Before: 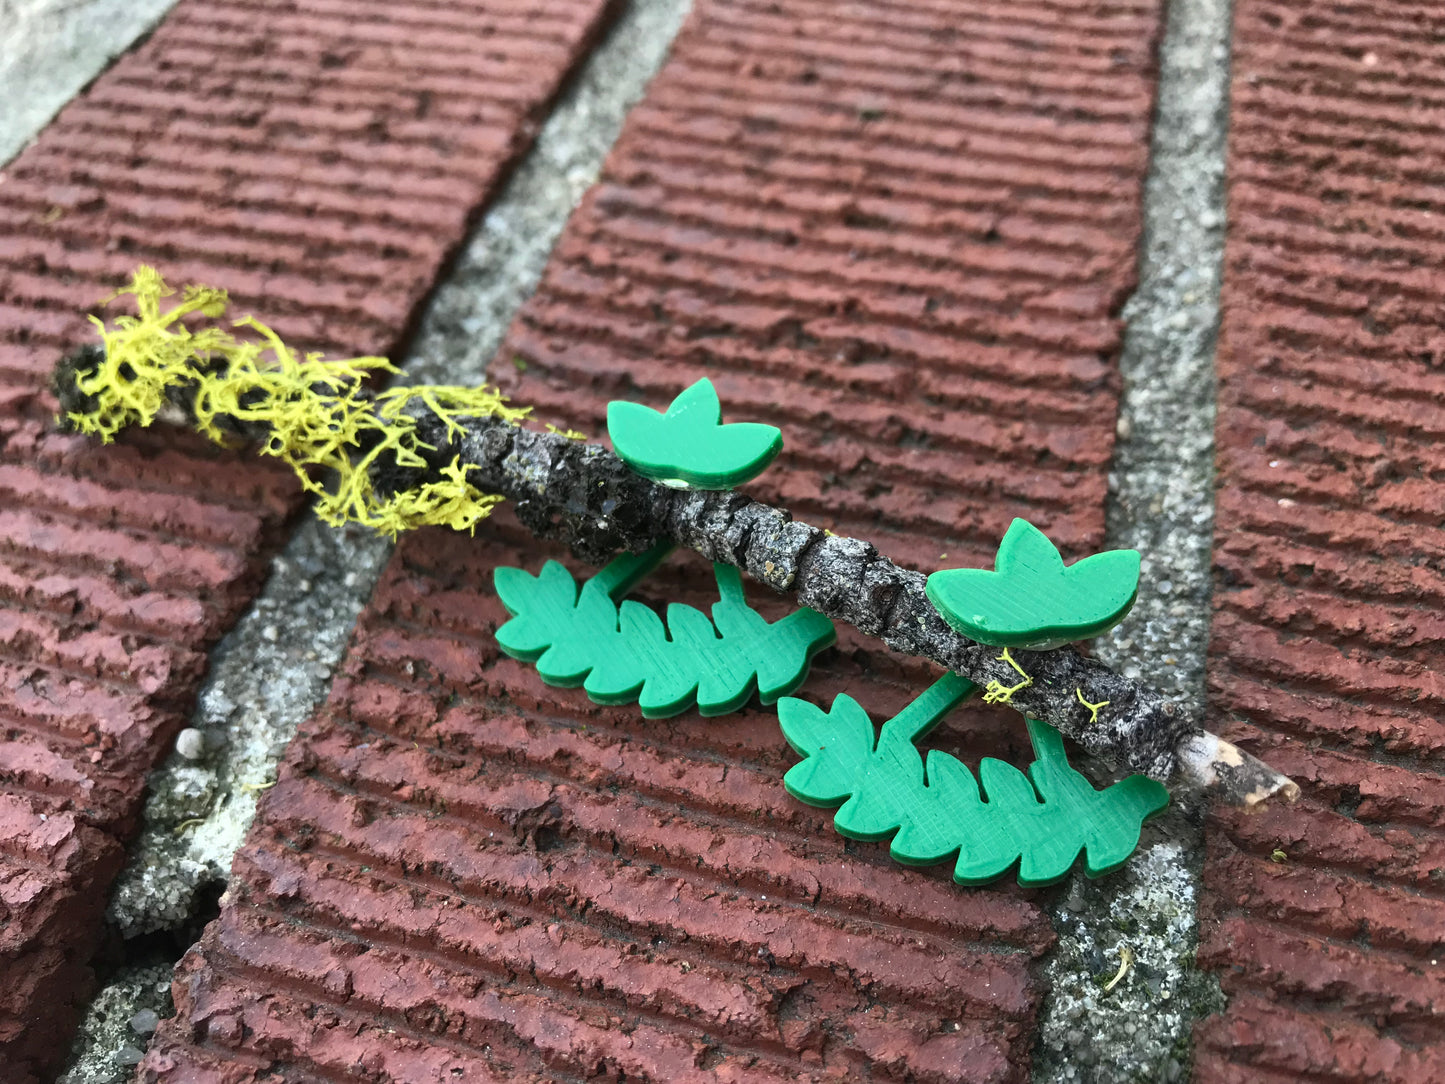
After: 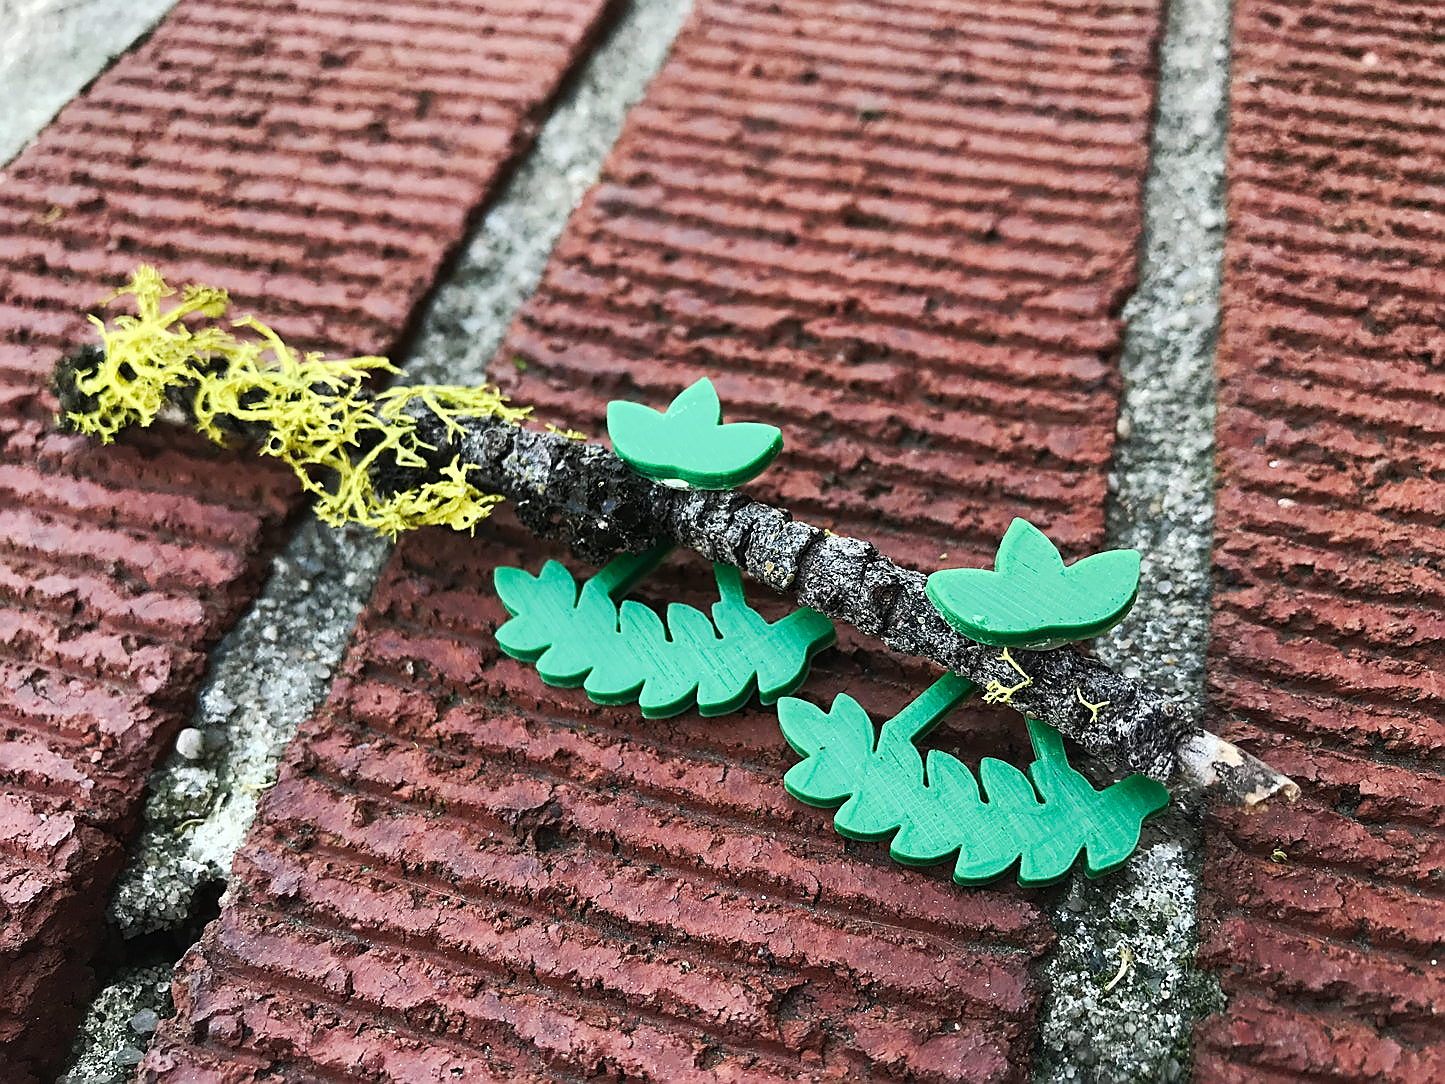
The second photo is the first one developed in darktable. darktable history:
sharpen: radius 1.4, amount 1.25, threshold 0.7
tone curve: curves: ch0 [(0, 0) (0.003, 0.005) (0.011, 0.011) (0.025, 0.022) (0.044, 0.035) (0.069, 0.051) (0.1, 0.073) (0.136, 0.106) (0.177, 0.147) (0.224, 0.195) (0.277, 0.253) (0.335, 0.315) (0.399, 0.388) (0.468, 0.488) (0.543, 0.586) (0.623, 0.685) (0.709, 0.764) (0.801, 0.838) (0.898, 0.908) (1, 1)], preserve colors none
